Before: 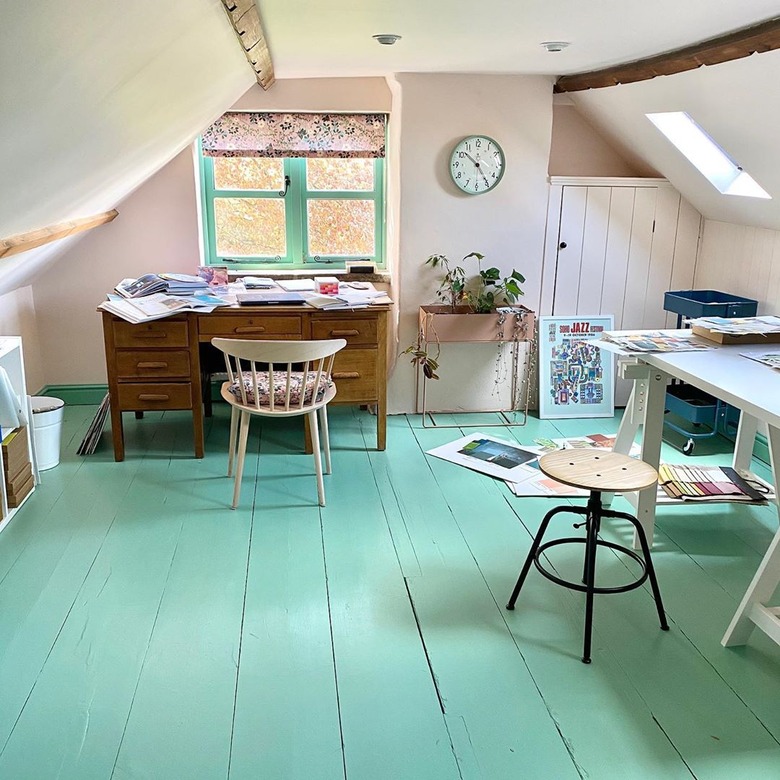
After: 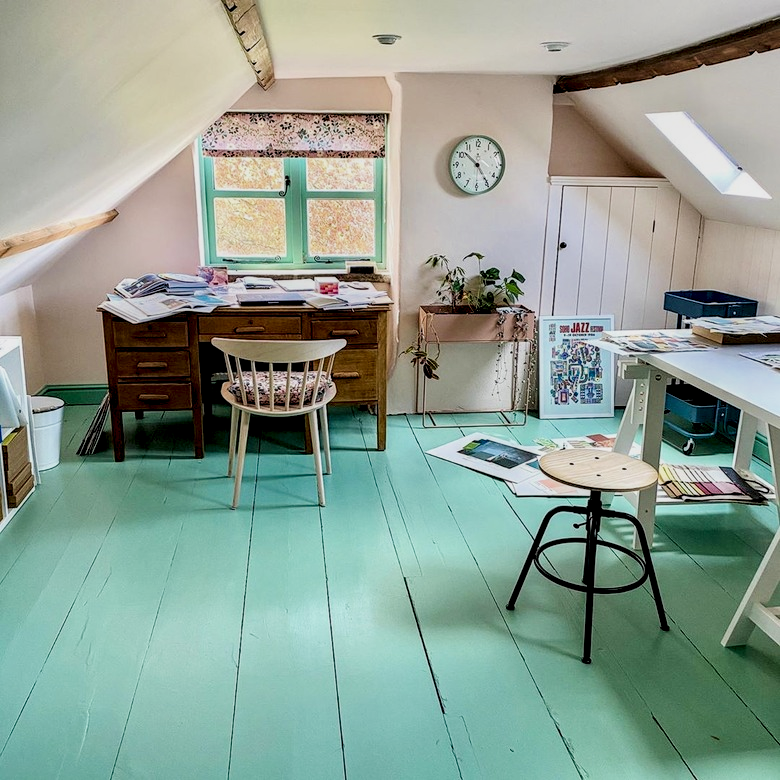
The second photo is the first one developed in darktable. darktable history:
filmic rgb: black relative exposure -7.65 EV, white relative exposure 4.56 EV, threshold 5.99 EV, hardness 3.61, enable highlight reconstruction true
velvia: strength 15.64%
local contrast: highlights 63%, shadows 54%, detail 168%, midtone range 0.515
